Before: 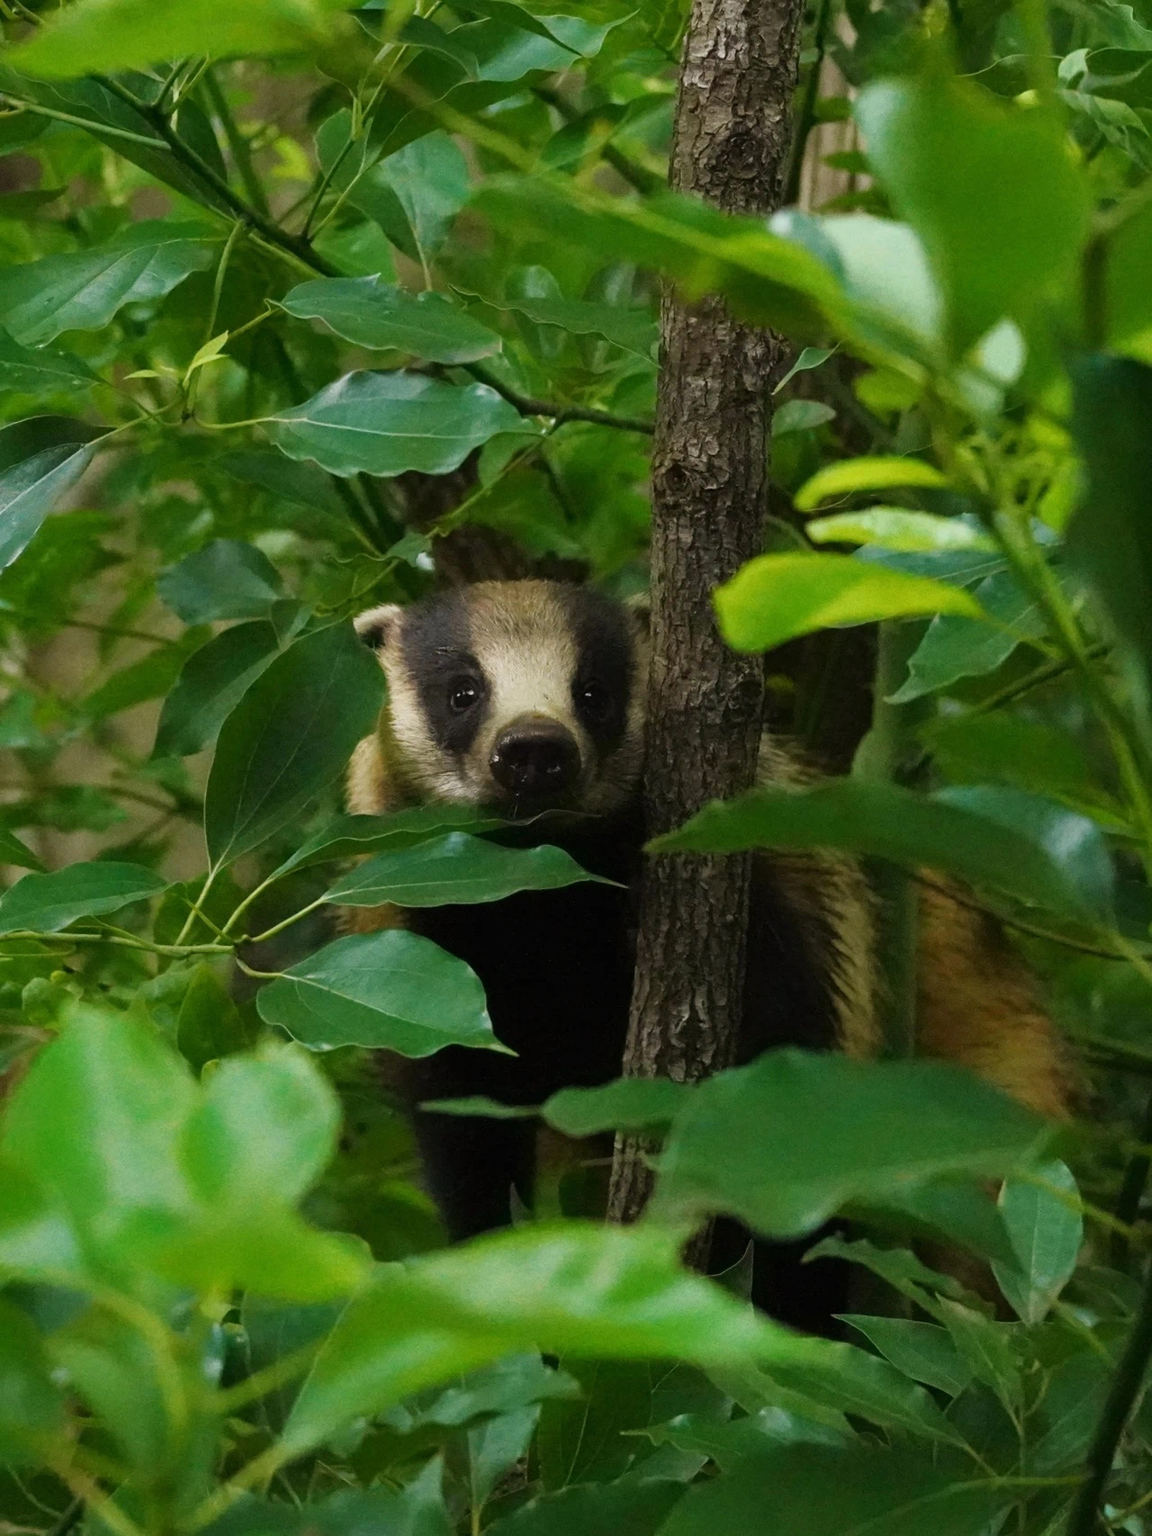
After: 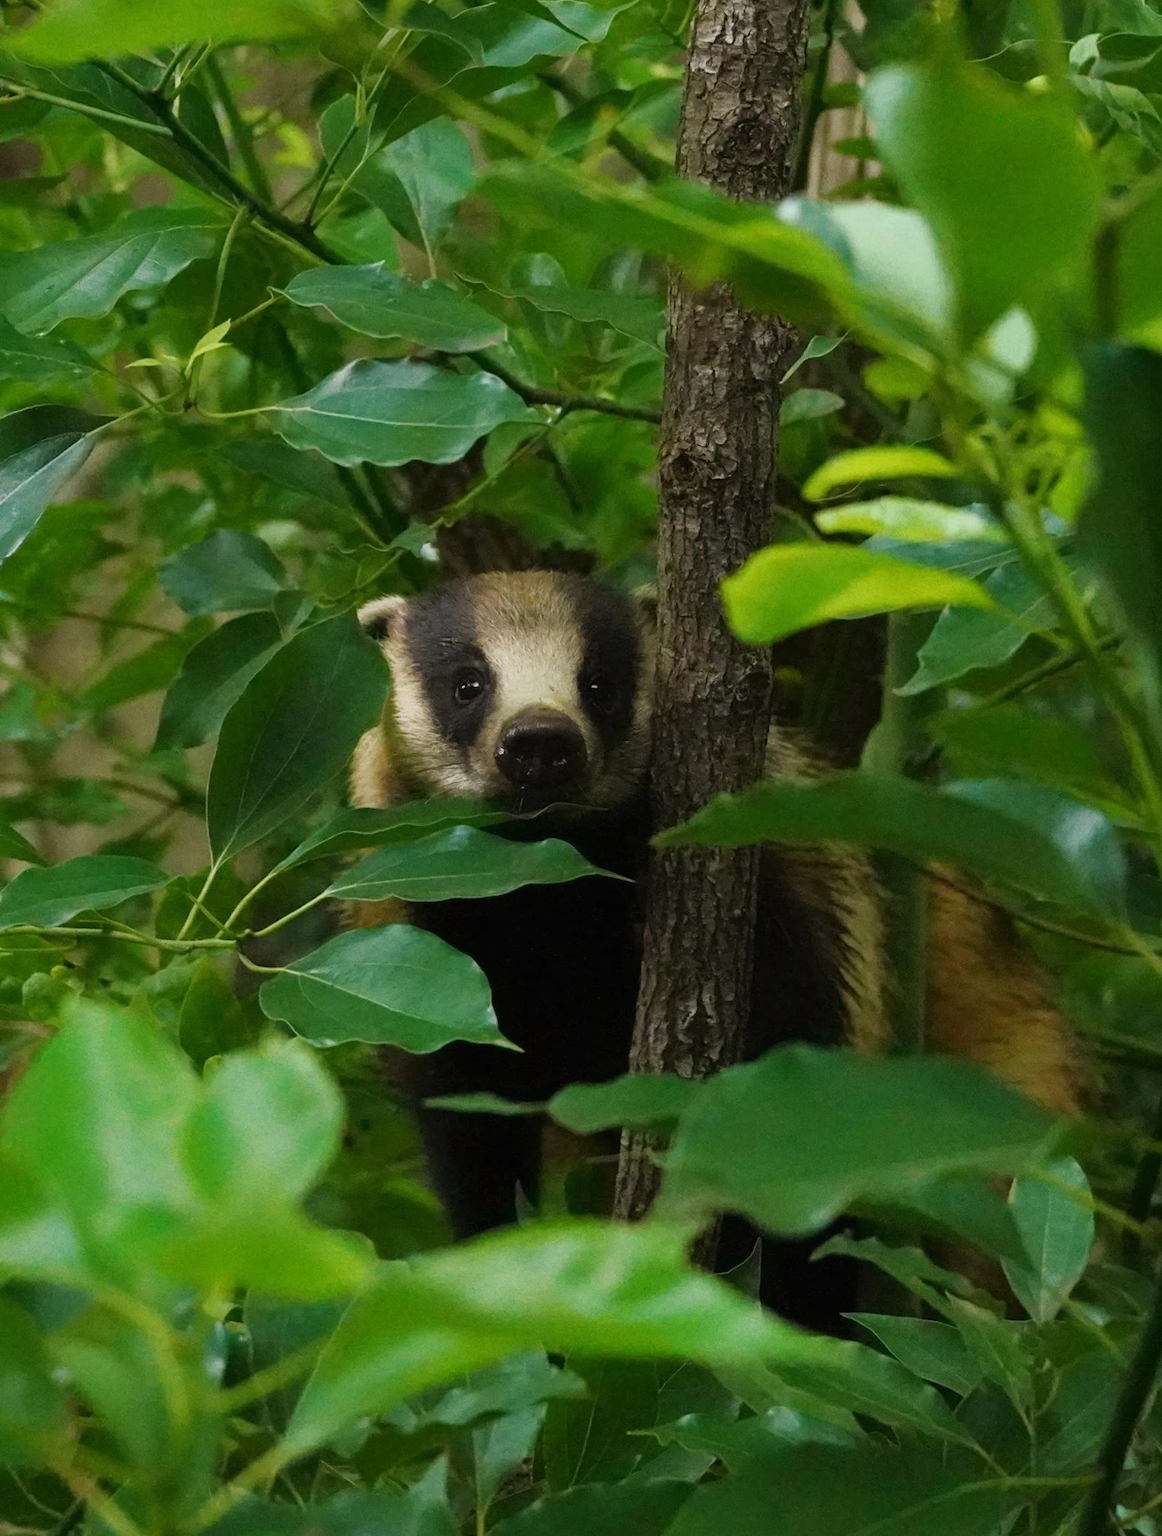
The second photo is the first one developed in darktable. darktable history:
crop: top 1.006%, right 0.104%
